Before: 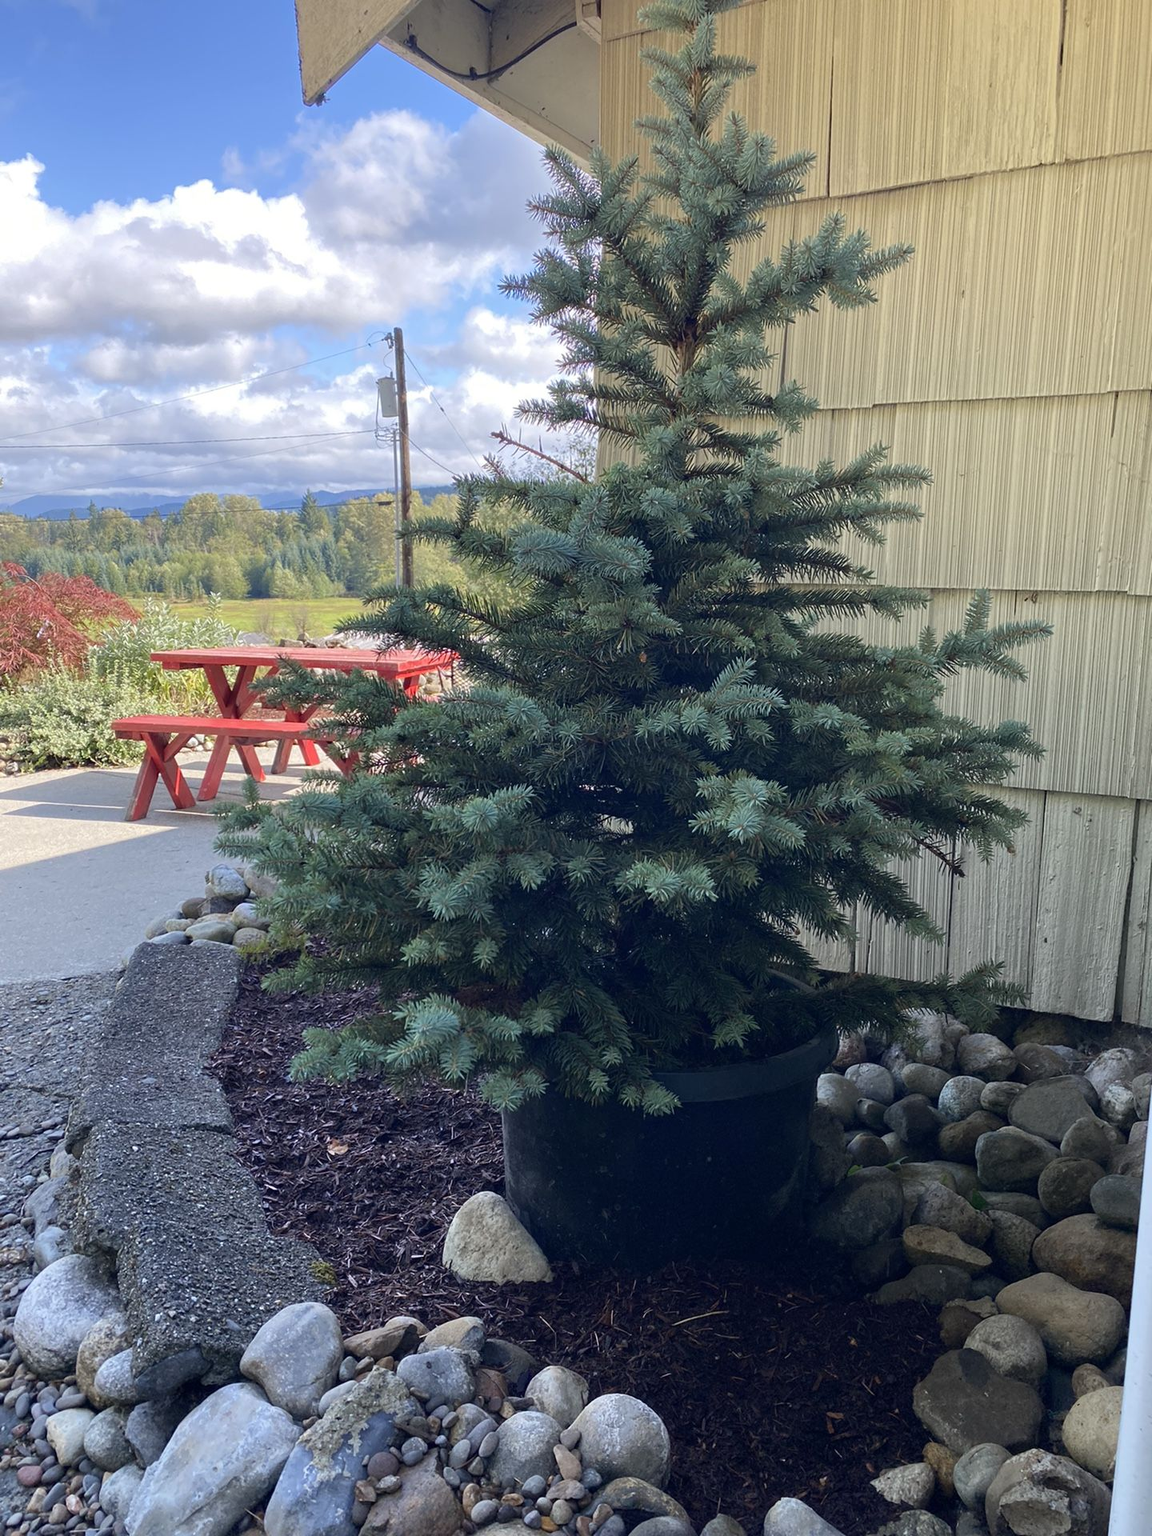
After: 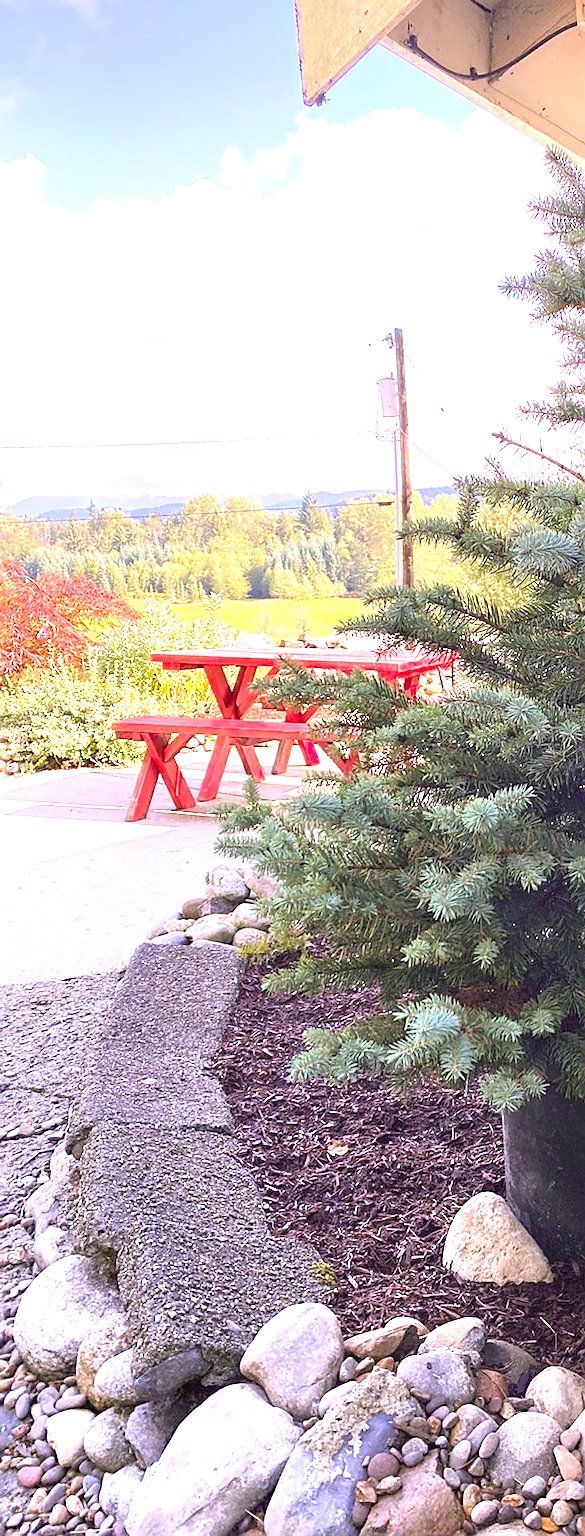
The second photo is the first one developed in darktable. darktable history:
contrast brightness saturation: contrast 0.034, brightness 0.062, saturation 0.124
sharpen: on, module defaults
color correction: highlights a* 8.53, highlights b* 14.98, shadows a* -0.343, shadows b* 25.87
crop and rotate: left 0.031%, top 0%, right 49.105%
color calibration: output R [1.063, -0.012, -0.003, 0], output B [-0.079, 0.047, 1, 0], x 0.372, y 0.386, temperature 4285.44 K
exposure: exposure 1.489 EV, compensate highlight preservation false
